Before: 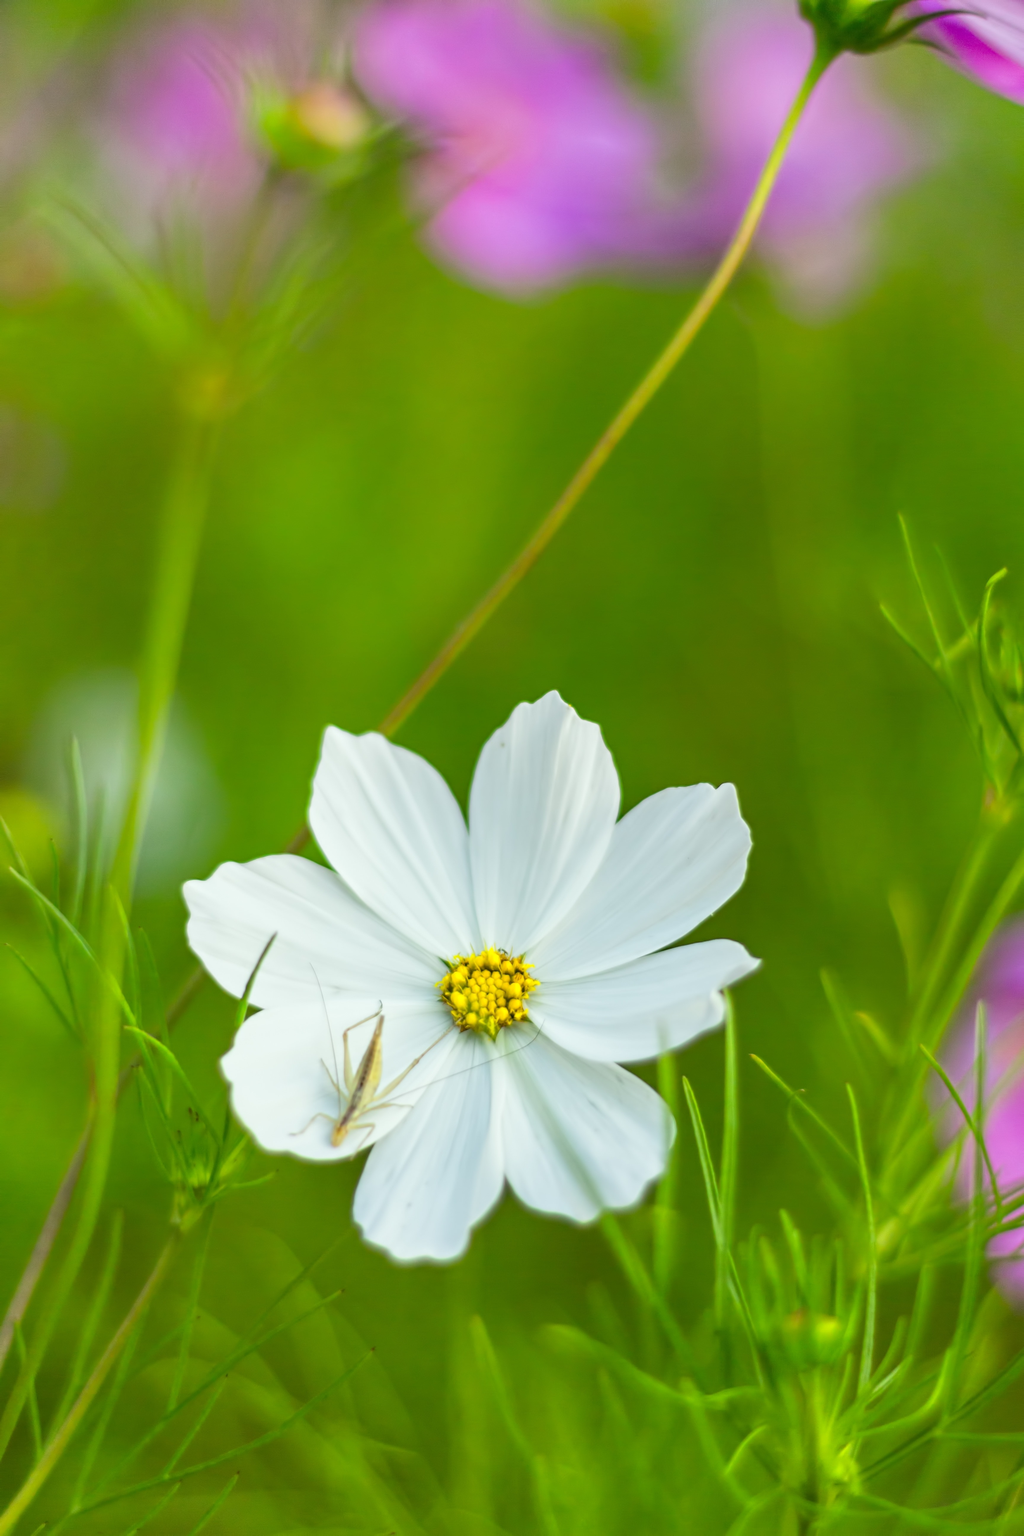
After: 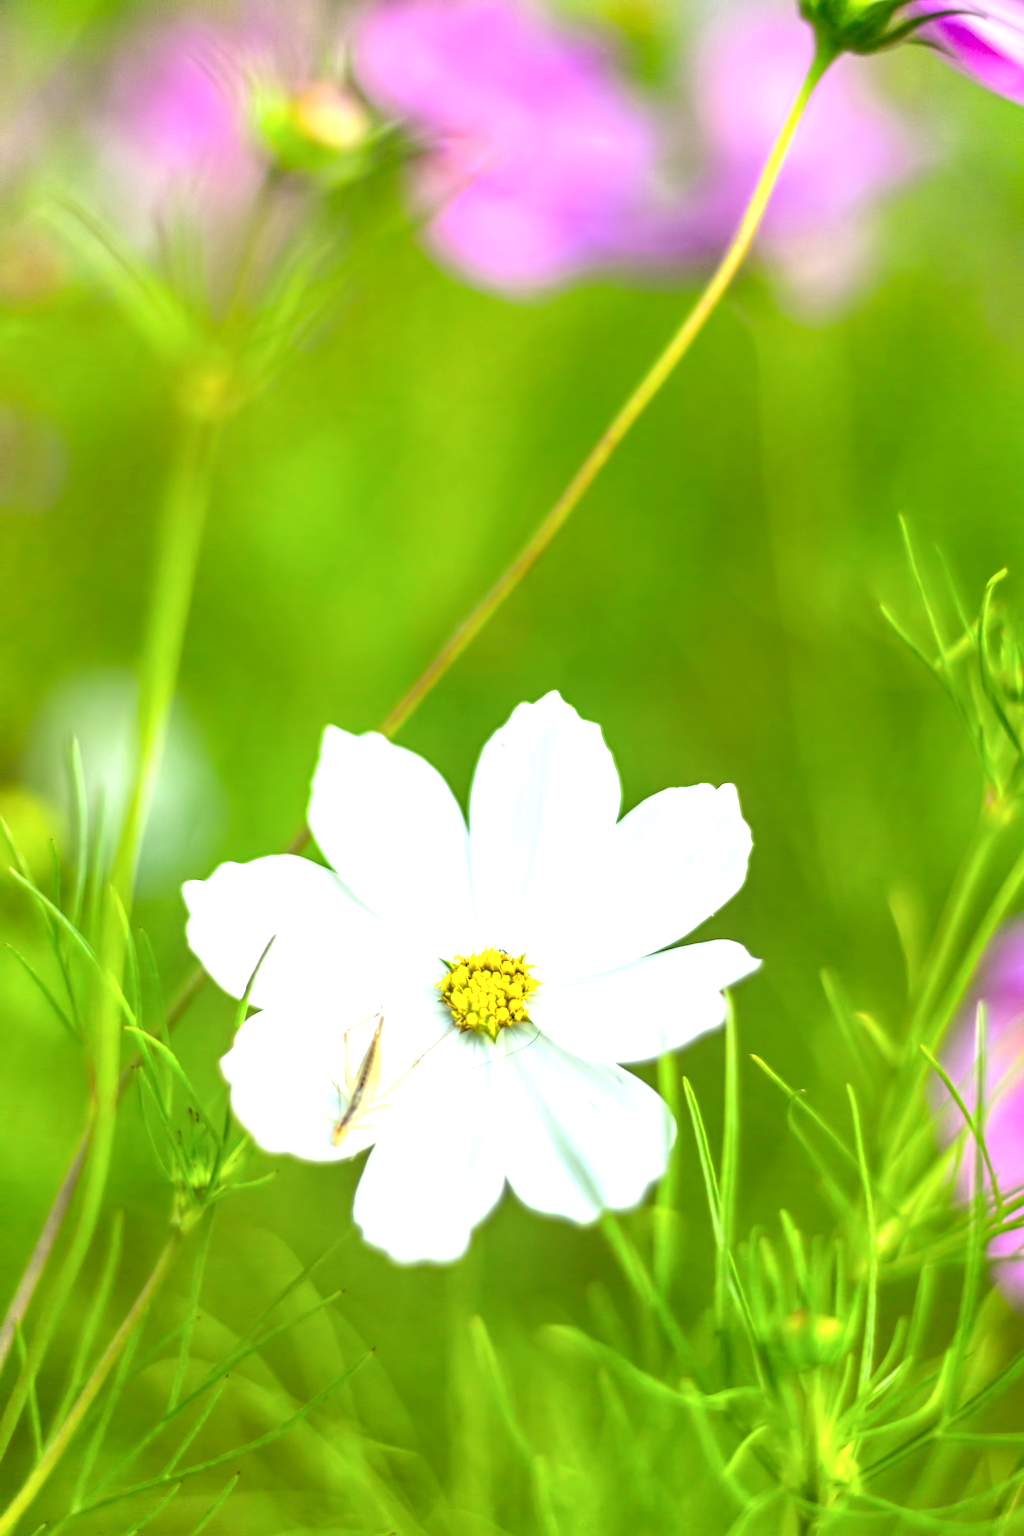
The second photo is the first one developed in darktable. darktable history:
exposure: black level correction 0, exposure 0.9 EV, compensate highlight preservation false
local contrast: on, module defaults
